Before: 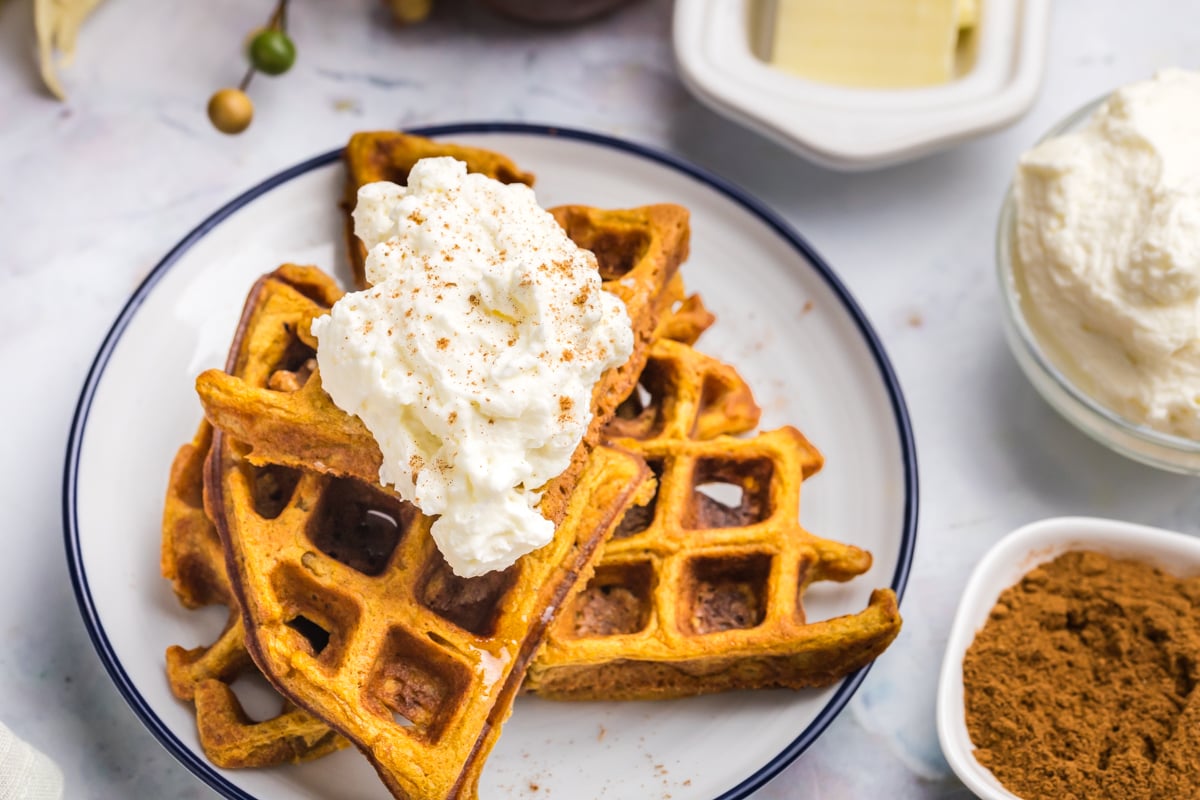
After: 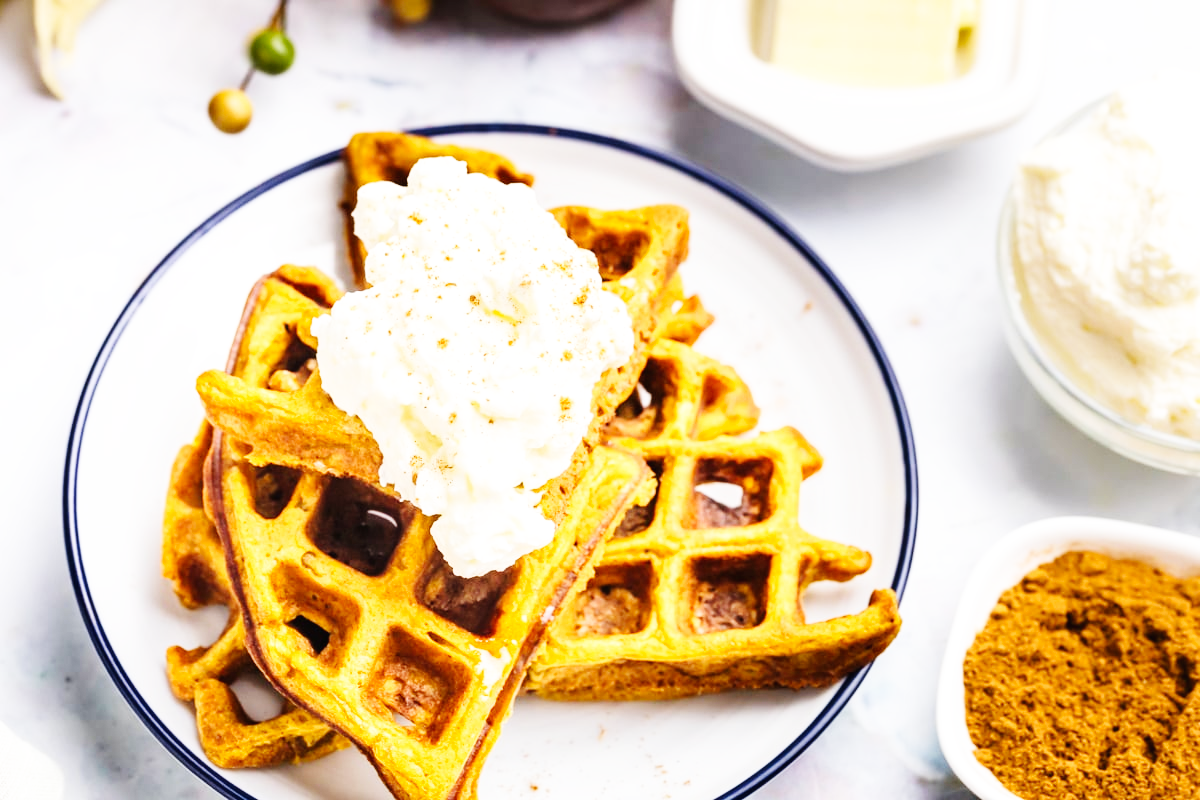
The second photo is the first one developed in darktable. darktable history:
base curve: curves: ch0 [(0, 0.003) (0.001, 0.002) (0.006, 0.004) (0.02, 0.022) (0.048, 0.086) (0.094, 0.234) (0.162, 0.431) (0.258, 0.629) (0.385, 0.8) (0.548, 0.918) (0.751, 0.988) (1, 1)], exposure shift 0.01, preserve colors none
